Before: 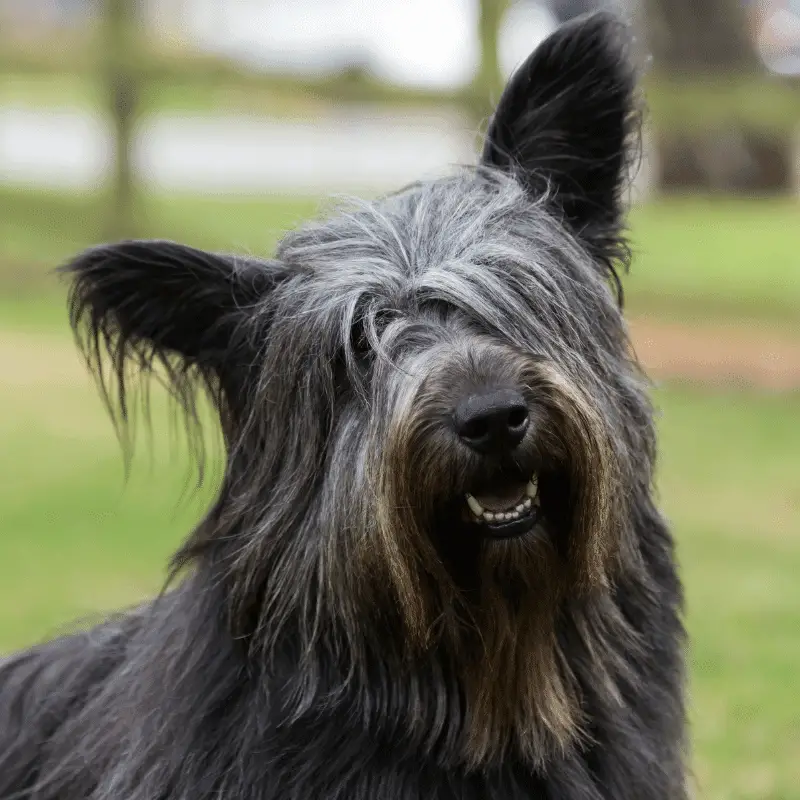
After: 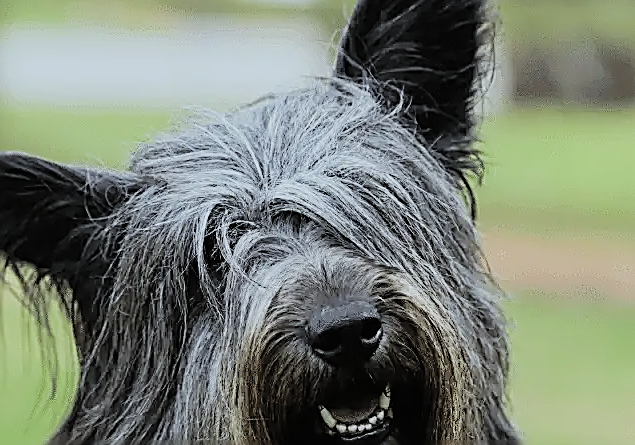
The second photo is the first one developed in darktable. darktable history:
exposure: black level correction -0.001, exposure 0.08 EV, compensate highlight preservation false
sharpen: amount 1.861
crop: left 18.38%, top 11.092%, right 2.134%, bottom 33.217%
tone equalizer: on, module defaults
white balance: red 0.925, blue 1.046
contrast brightness saturation: brightness 0.13
filmic rgb: black relative exposure -7.65 EV, white relative exposure 4.56 EV, hardness 3.61
